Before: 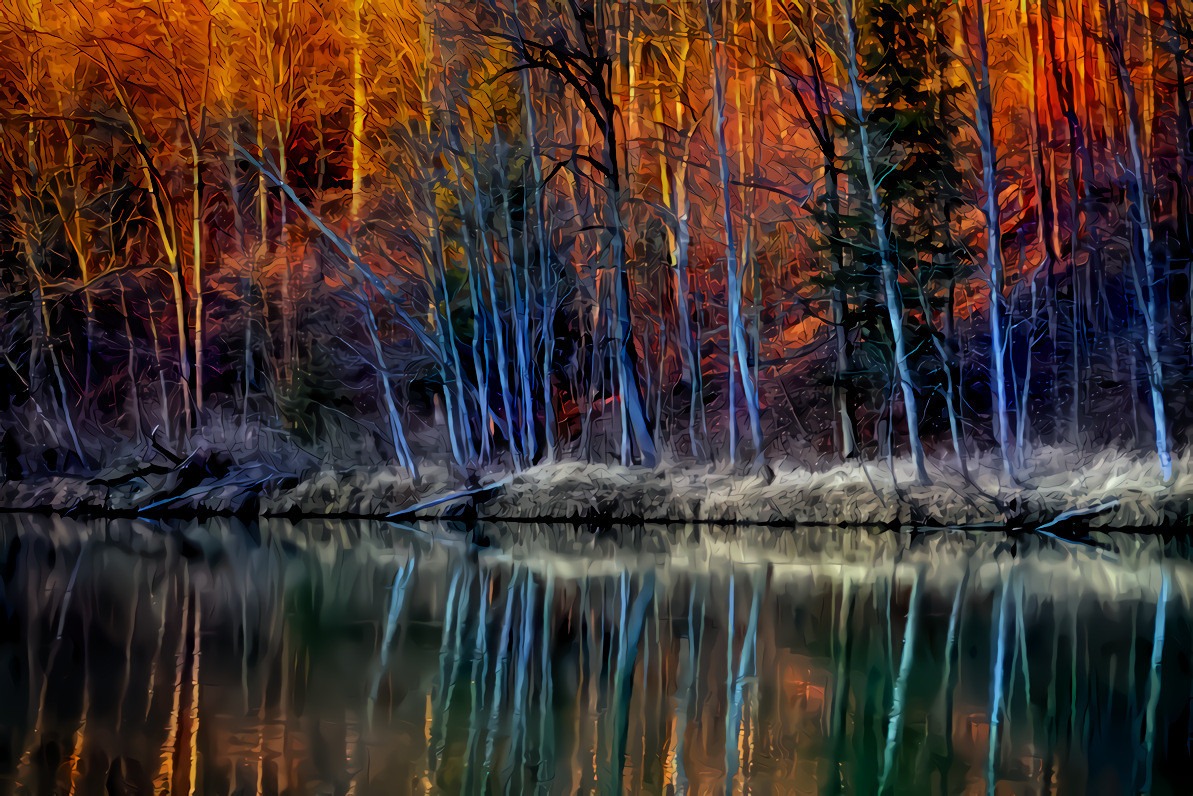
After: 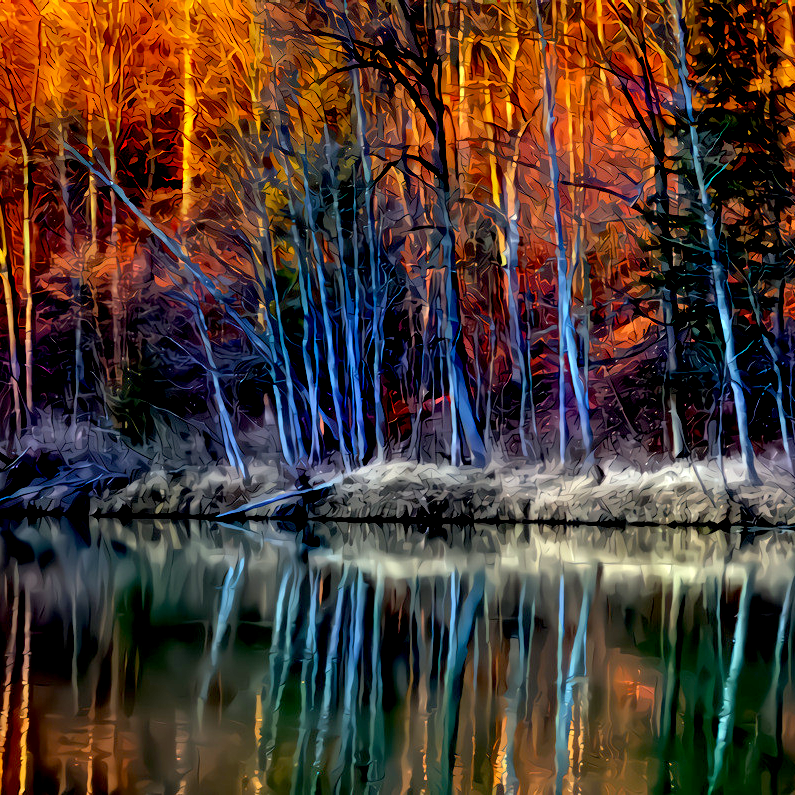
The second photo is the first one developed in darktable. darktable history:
crop and rotate: left 14.292%, right 19.041%
exposure: black level correction 0.012, exposure 0.7 EV, compensate exposure bias true, compensate highlight preservation false
